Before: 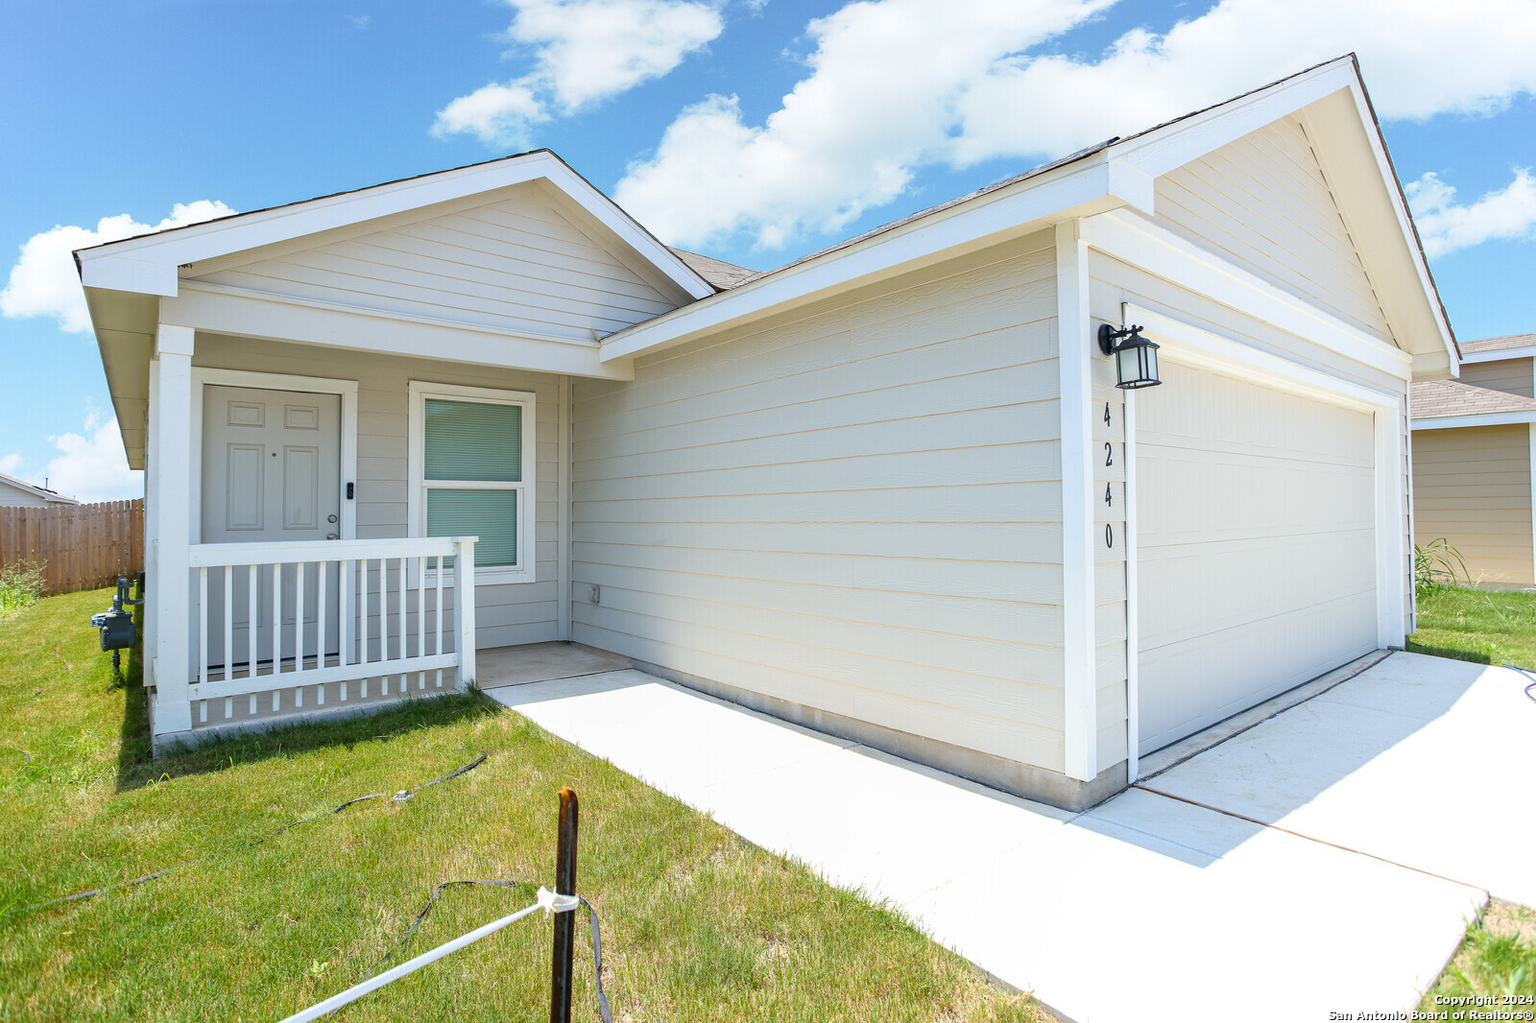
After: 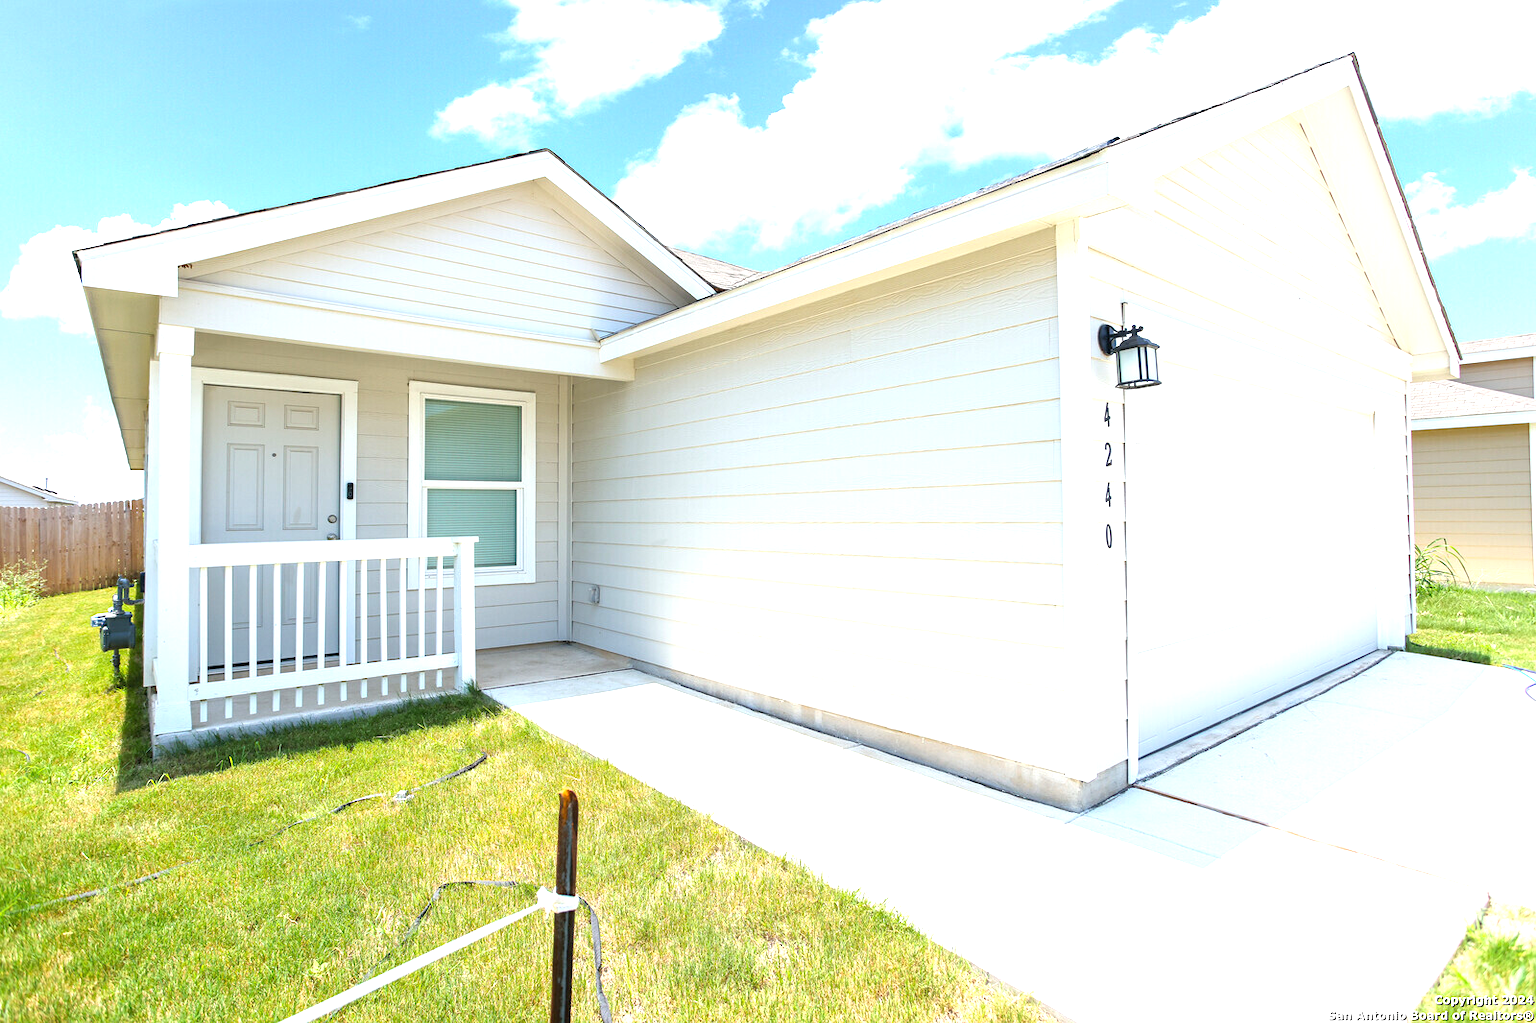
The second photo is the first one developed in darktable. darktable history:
exposure: black level correction 0, exposure 0.931 EV, compensate exposure bias true, compensate highlight preservation false
